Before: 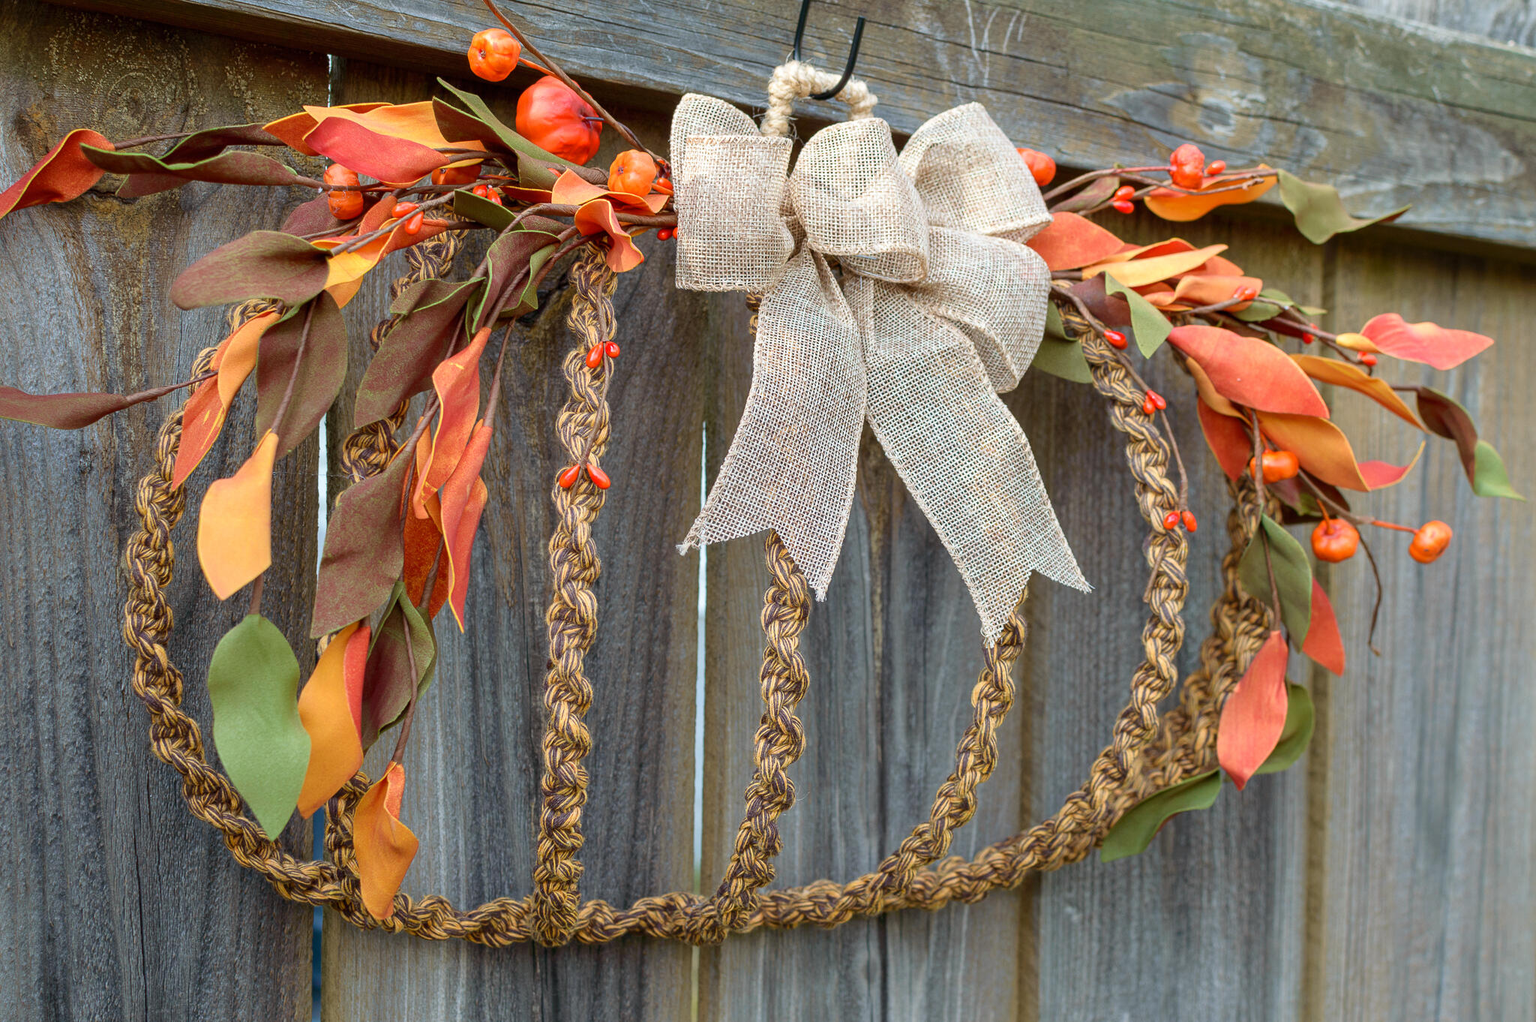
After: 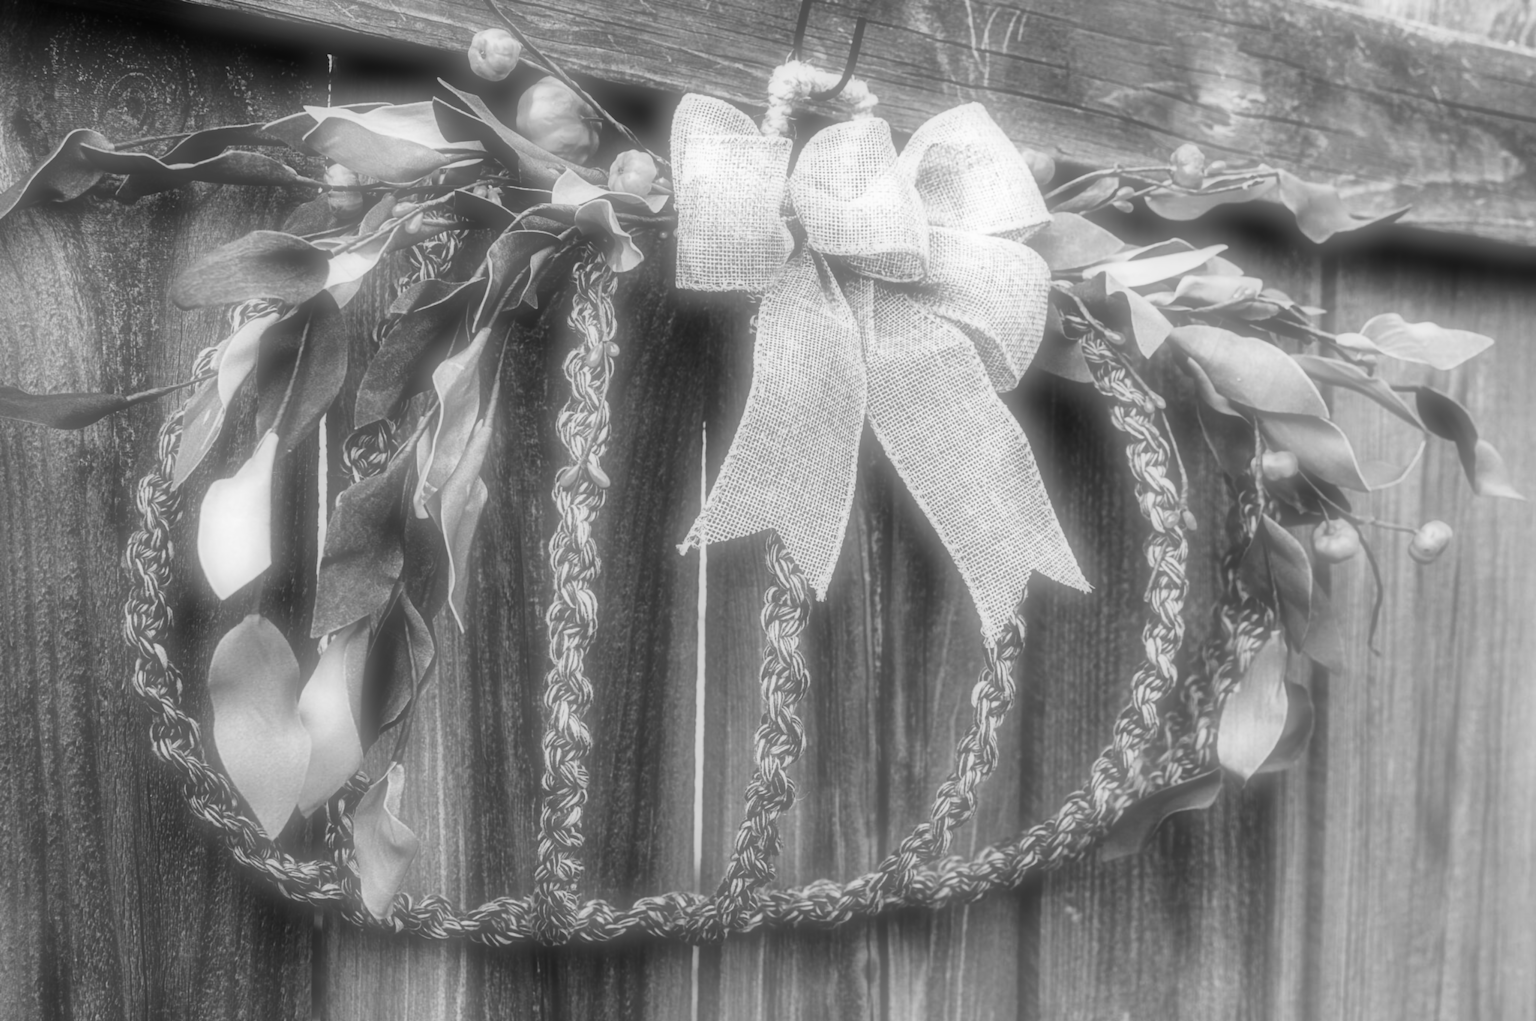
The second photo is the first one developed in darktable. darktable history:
lowpass: radius 0.76, contrast 1.56, saturation 0, unbound 0 | blend: blend mode vividlight, opacity 15%; mask: uniform (no mask)
monochrome: a 32, b 64, size 2.3, highlights 1
contrast equalizer: octaves 7, y [[0.5, 0.542, 0.583, 0.625, 0.667, 0.708], [0.5 ×6], [0.5 ×6], [0 ×6], [0 ×6]]
soften: on, module defaults | blend: blend mode softlight, opacity 100%; mask: uniform (no mask)
